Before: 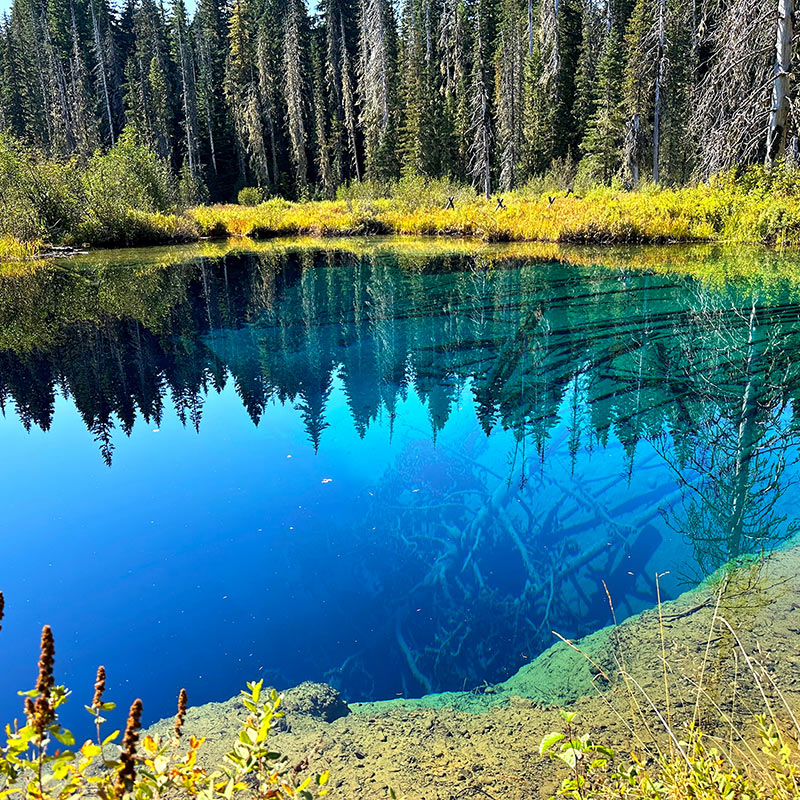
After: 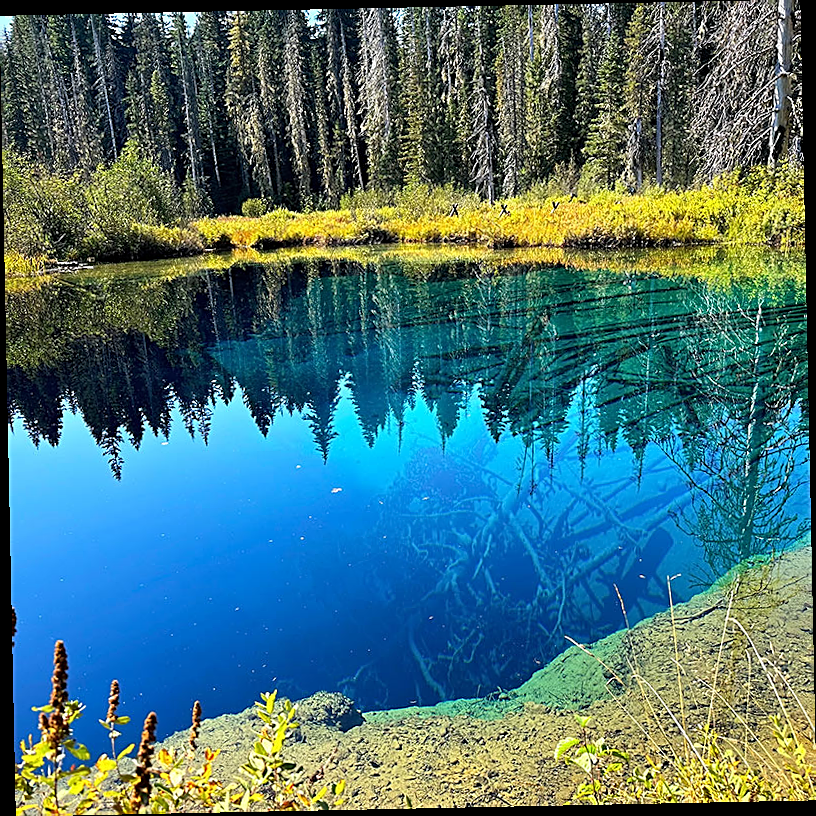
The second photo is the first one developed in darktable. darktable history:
sharpen: on, module defaults
rotate and perspective: rotation -1.17°, automatic cropping off
